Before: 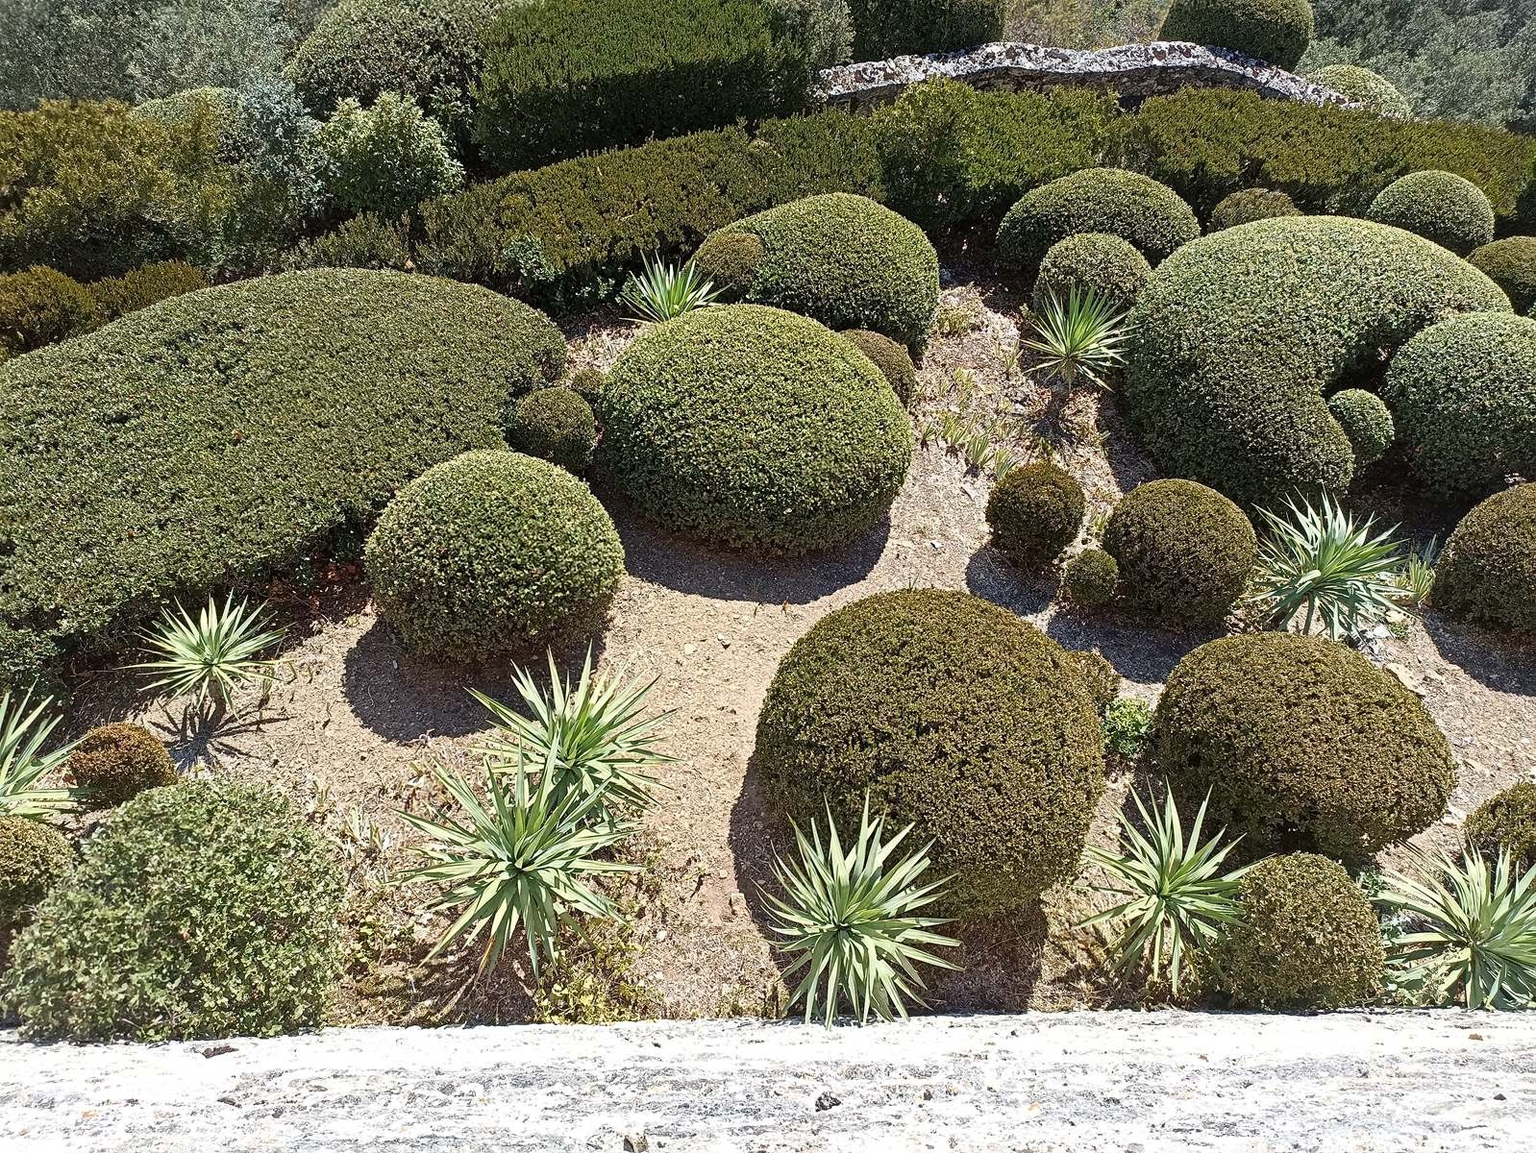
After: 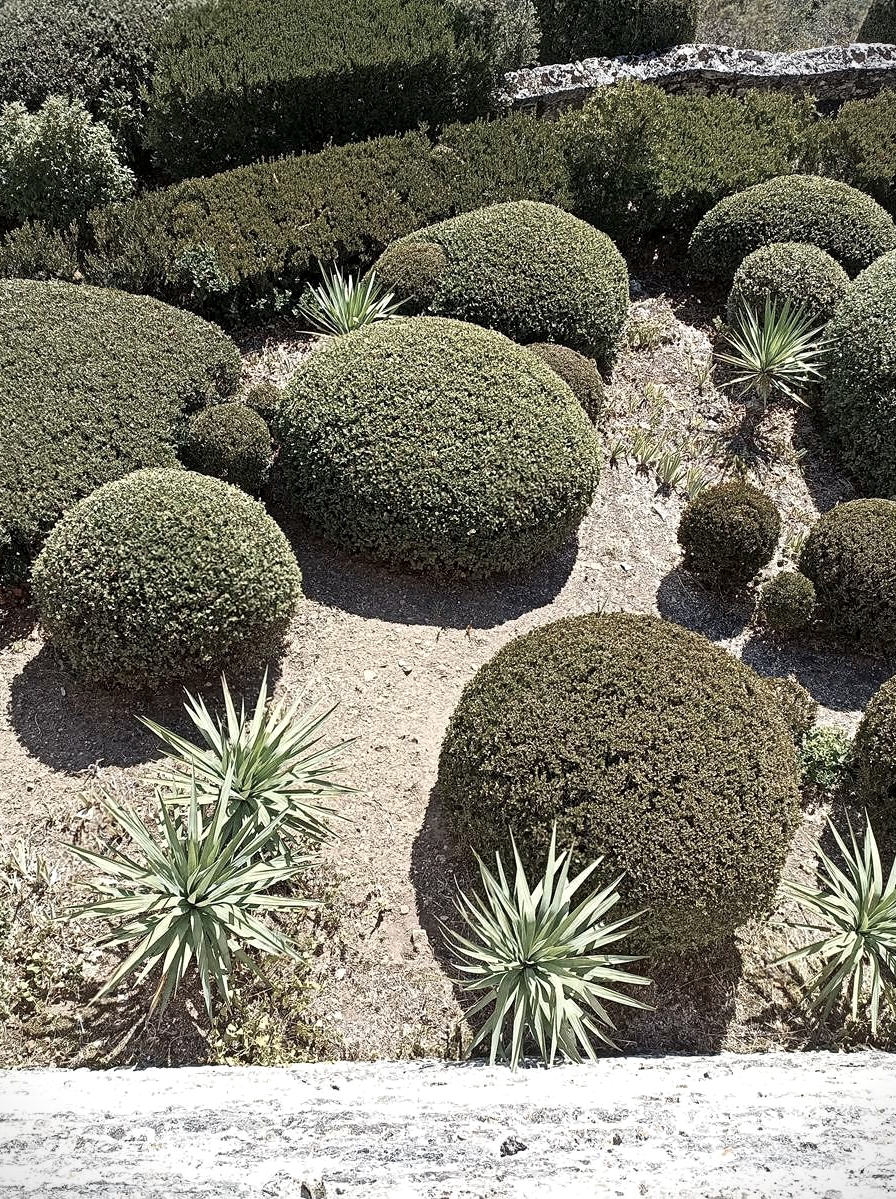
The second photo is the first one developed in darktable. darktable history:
crop: left 21.828%, right 22.065%, bottom 0.014%
contrast brightness saturation: contrast 0.103, saturation -0.374
vignetting: fall-off start 100.75%, brightness -0.575, center (0, 0.007)
local contrast: highlights 106%, shadows 101%, detail 120%, midtone range 0.2
